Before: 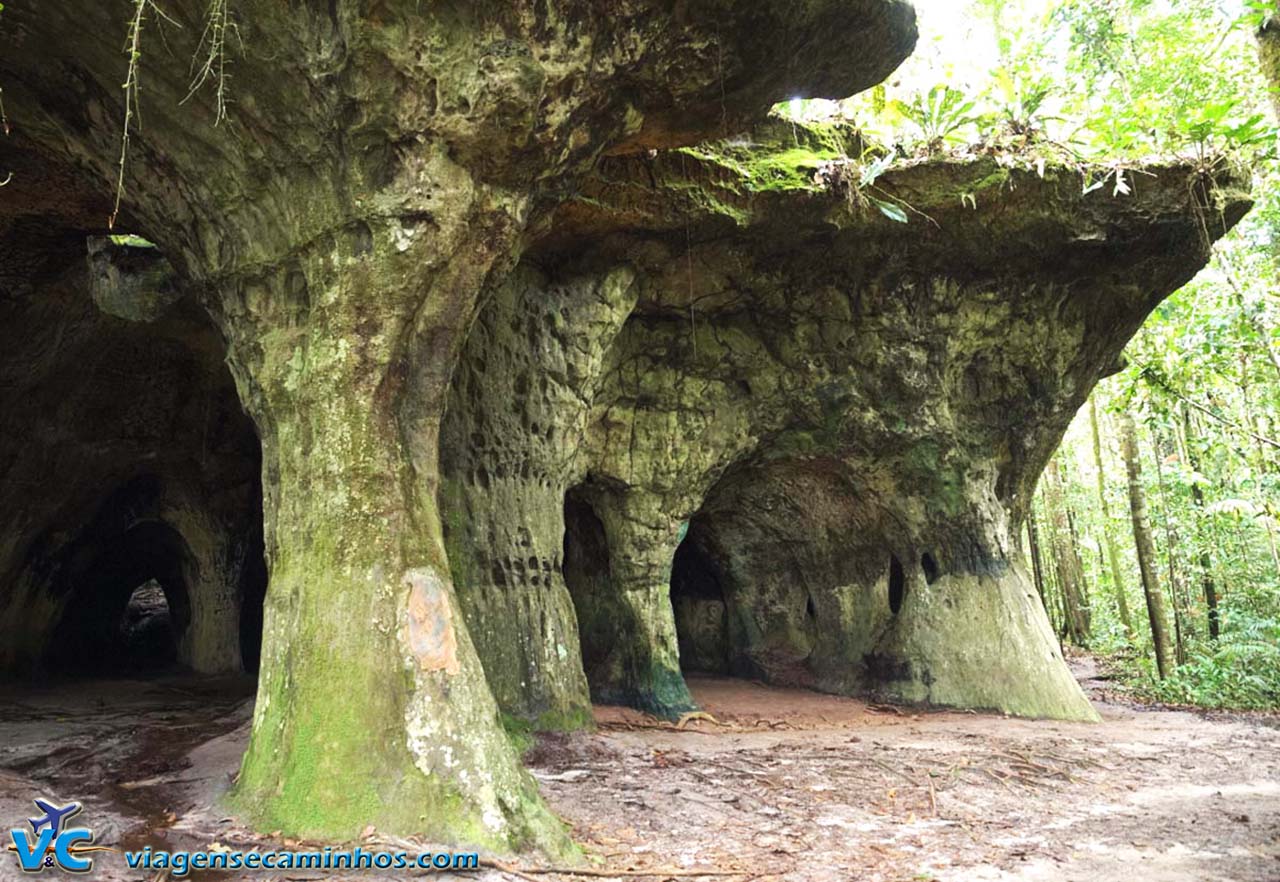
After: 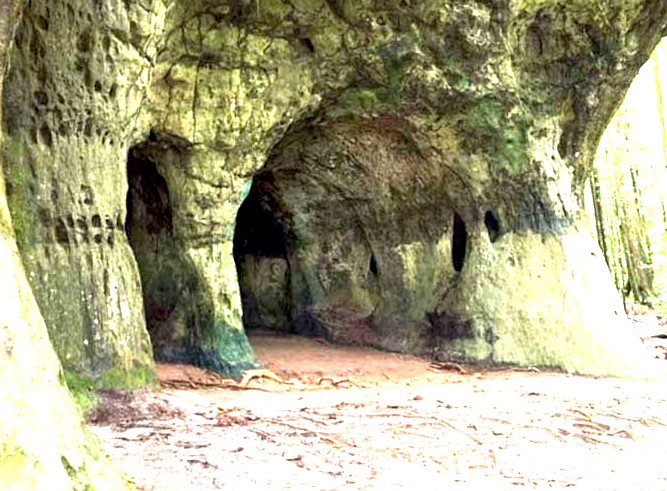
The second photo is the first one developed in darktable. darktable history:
crop: left 34.218%, top 38.874%, right 13.617%, bottom 5.396%
exposure: black level correction 0.009, exposure 1.426 EV, compensate highlight preservation false
